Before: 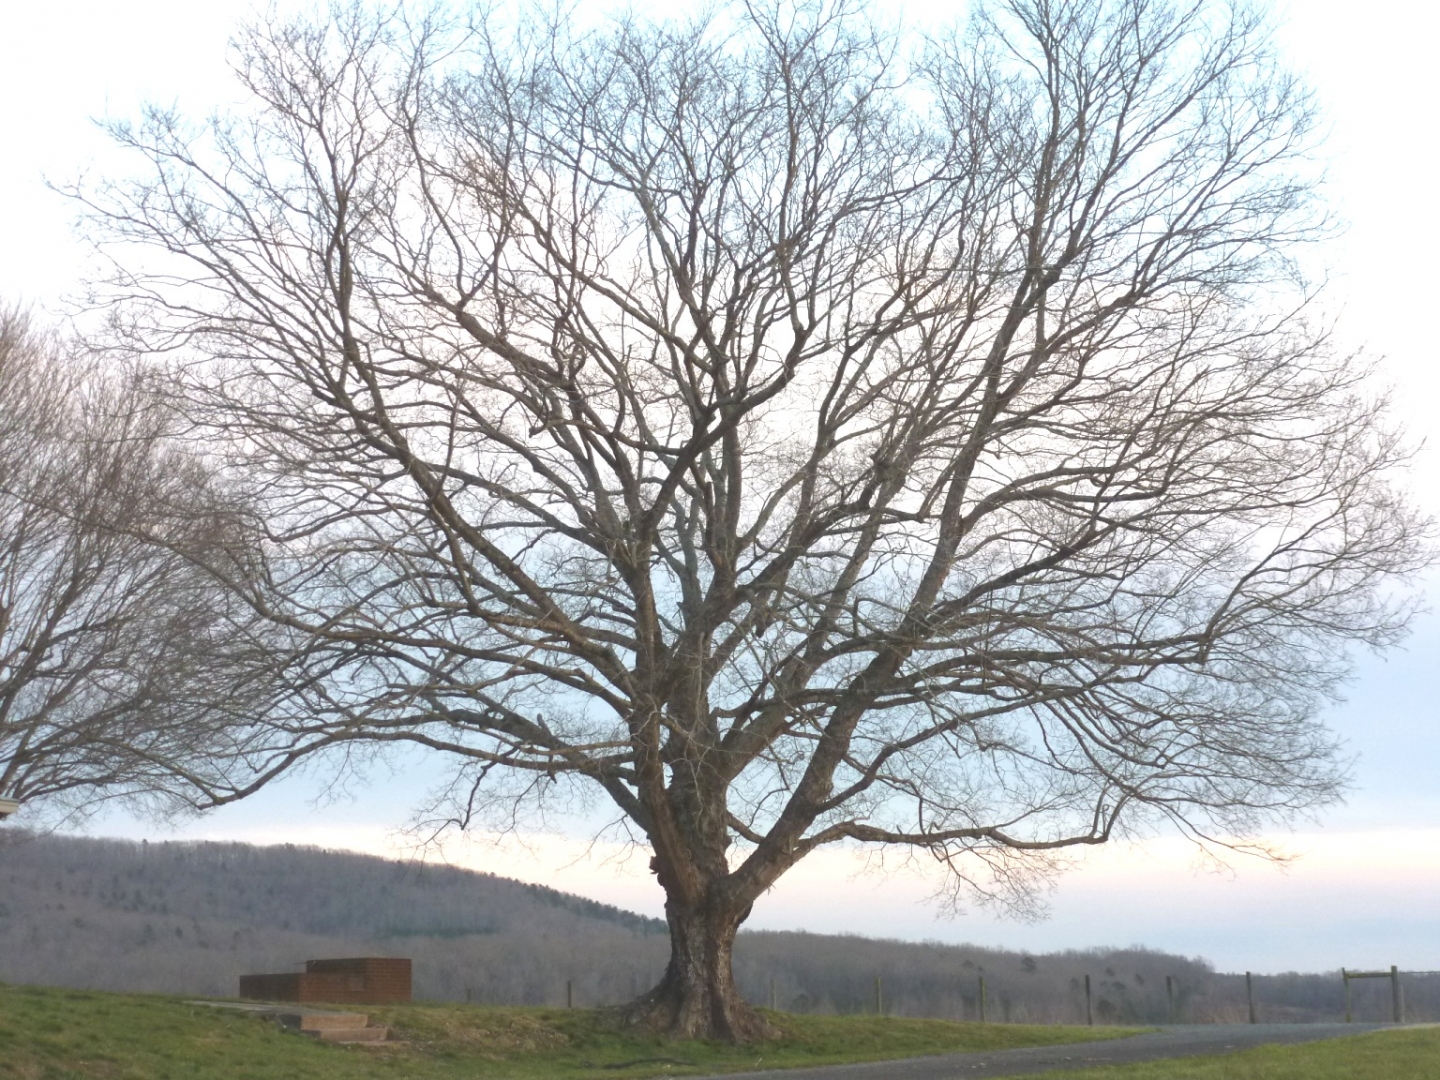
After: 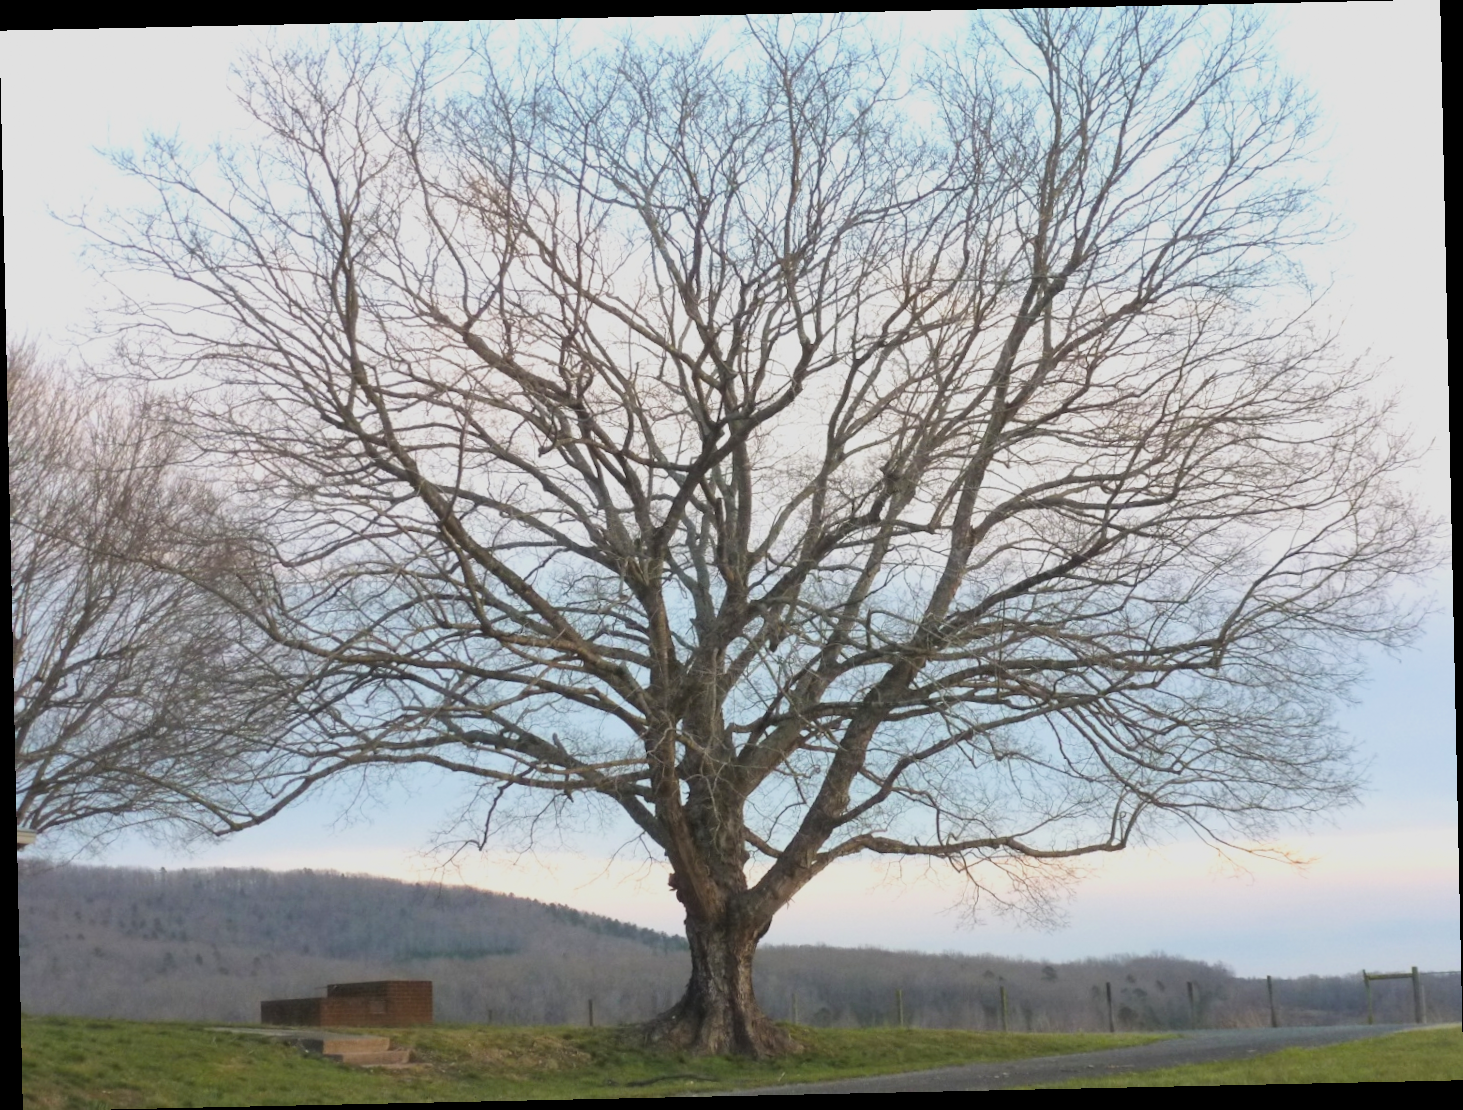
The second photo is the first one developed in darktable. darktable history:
rotate and perspective: rotation -1.24°, automatic cropping off
filmic rgb: black relative exposure -7.75 EV, white relative exposure 4.4 EV, threshold 3 EV, target black luminance 0%, hardness 3.76, latitude 50.51%, contrast 1.074, highlights saturation mix 10%, shadows ↔ highlights balance -0.22%, color science v4 (2020), enable highlight reconstruction true
